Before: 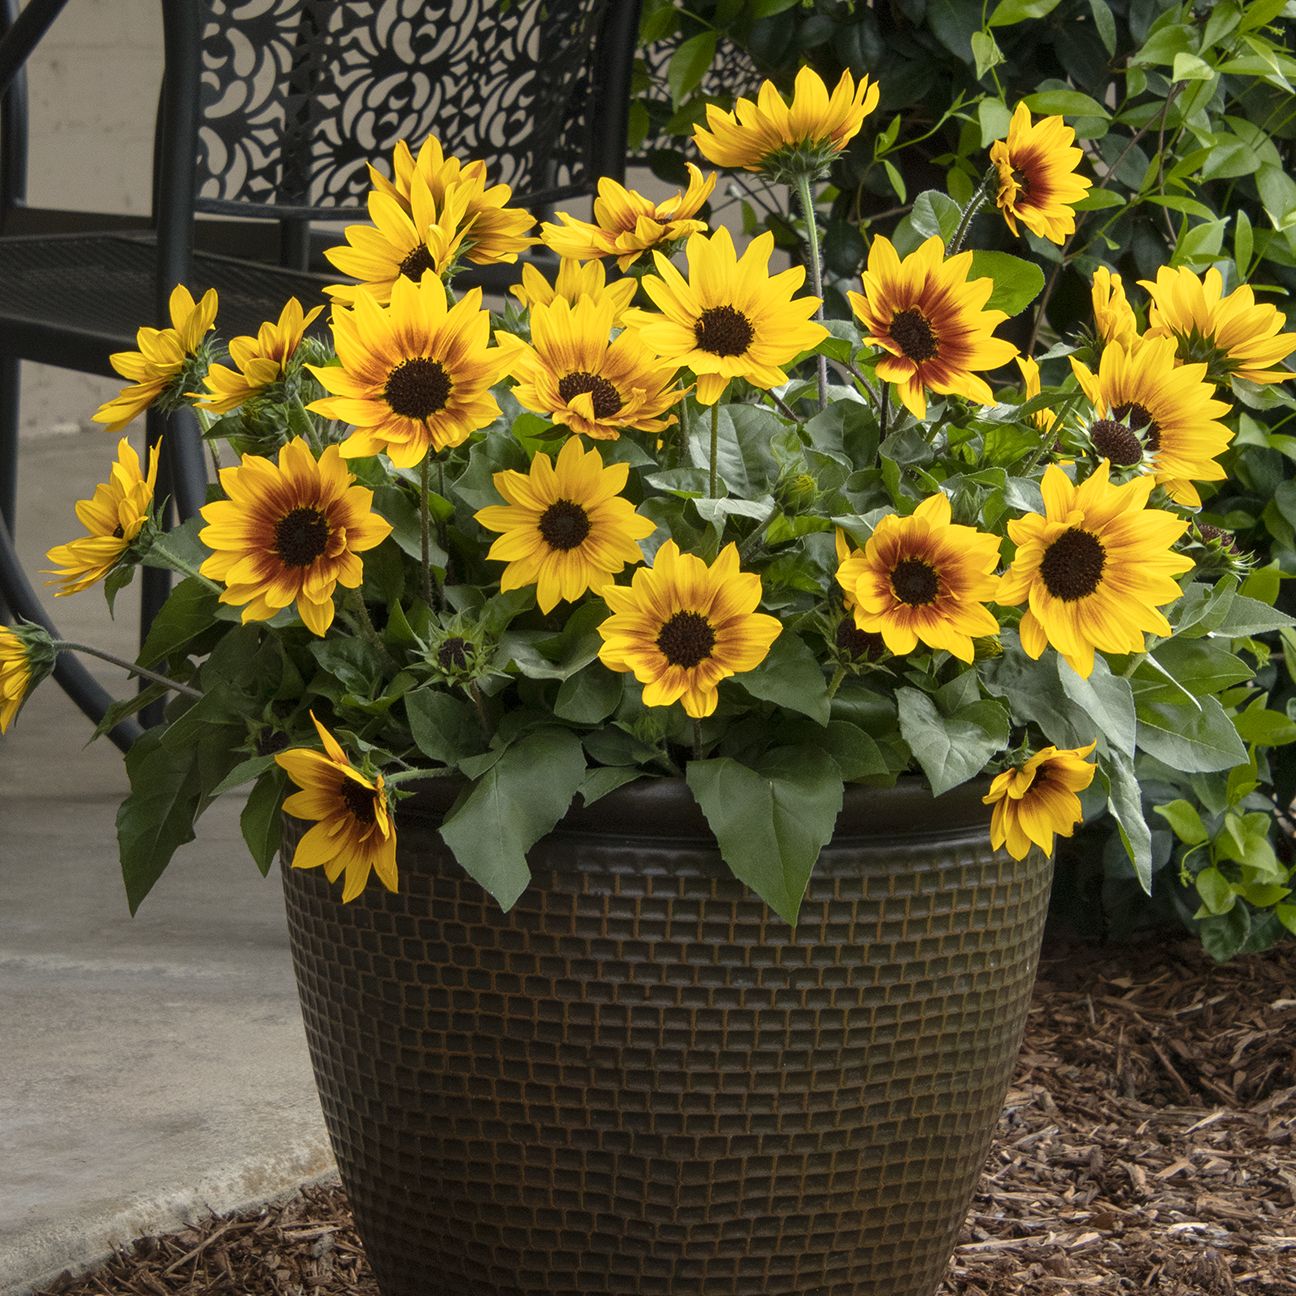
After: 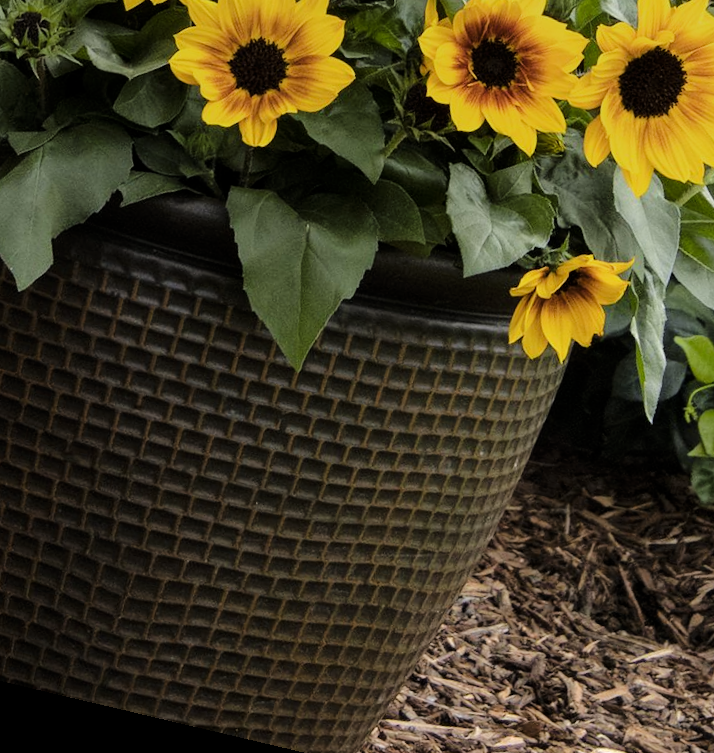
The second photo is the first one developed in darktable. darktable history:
rotate and perspective: rotation 13.27°, automatic cropping off
tone equalizer: on, module defaults
crop: left 35.976%, top 45.819%, right 18.162%, bottom 5.807%
graduated density: on, module defaults
tone curve: curves: ch0 [(0, 0) (0.004, 0) (0.133, 0.076) (0.325, 0.362) (0.879, 0.885) (1, 1)], color space Lab, linked channels, preserve colors none
